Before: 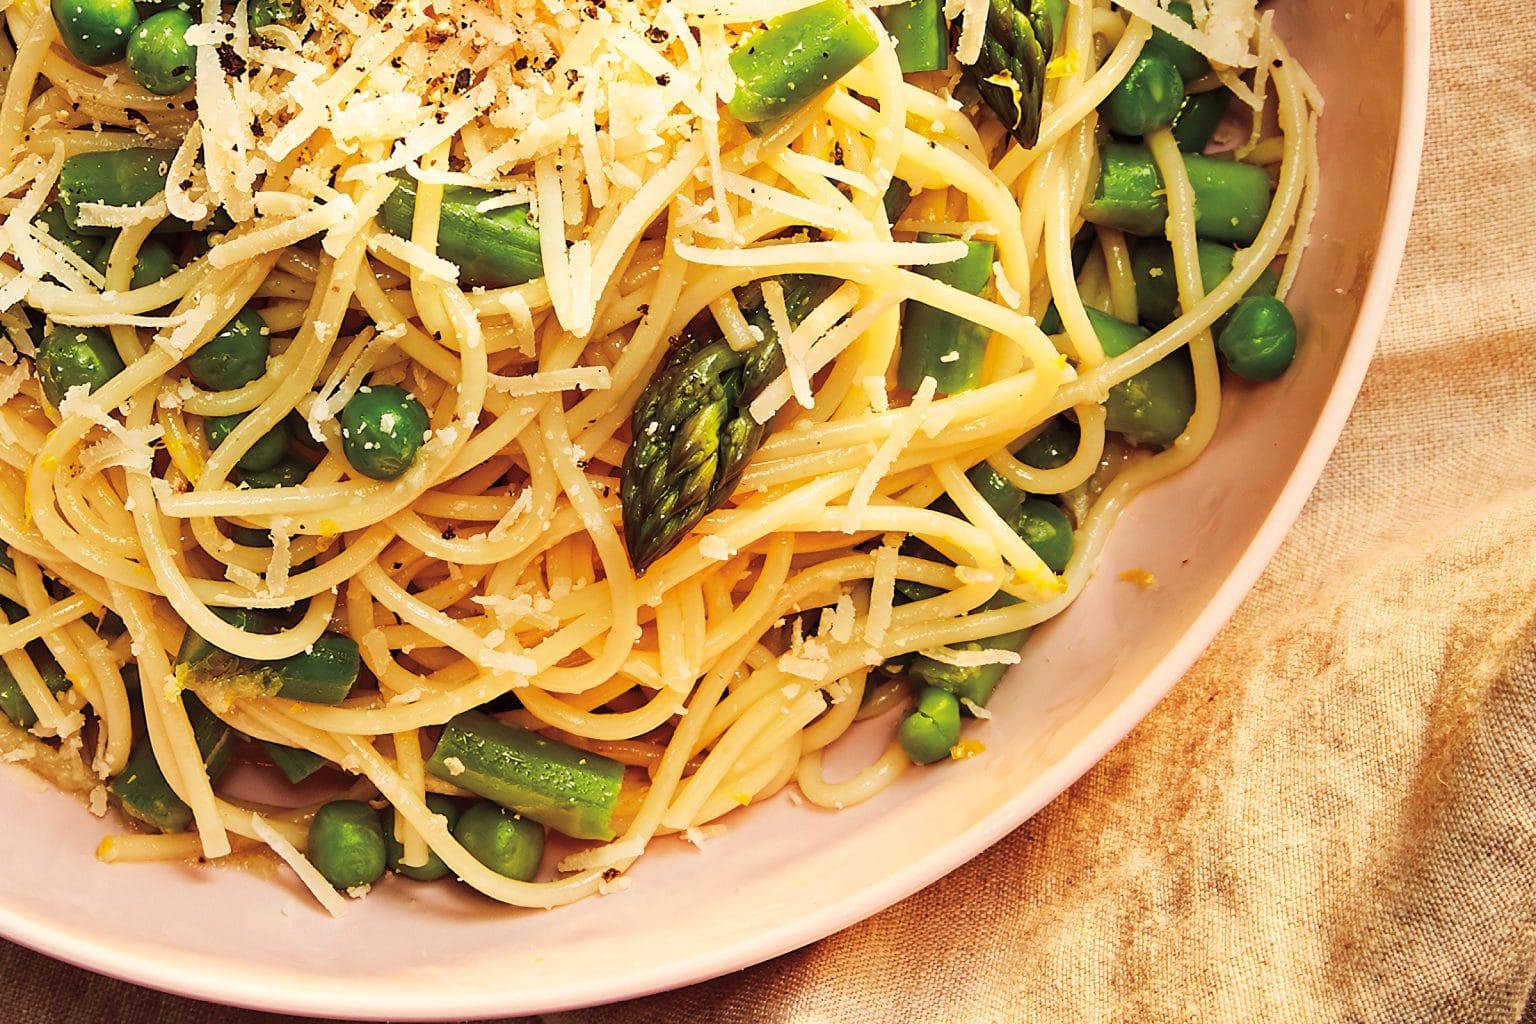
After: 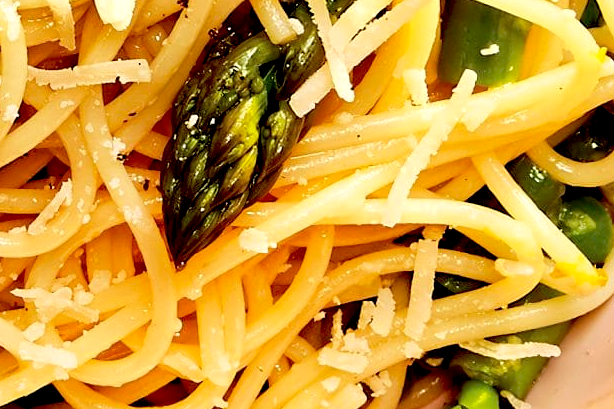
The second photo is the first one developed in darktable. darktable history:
exposure: black level correction 0.025, exposure 0.182 EV, compensate highlight preservation false
crop: left 30%, top 30%, right 30%, bottom 30%
